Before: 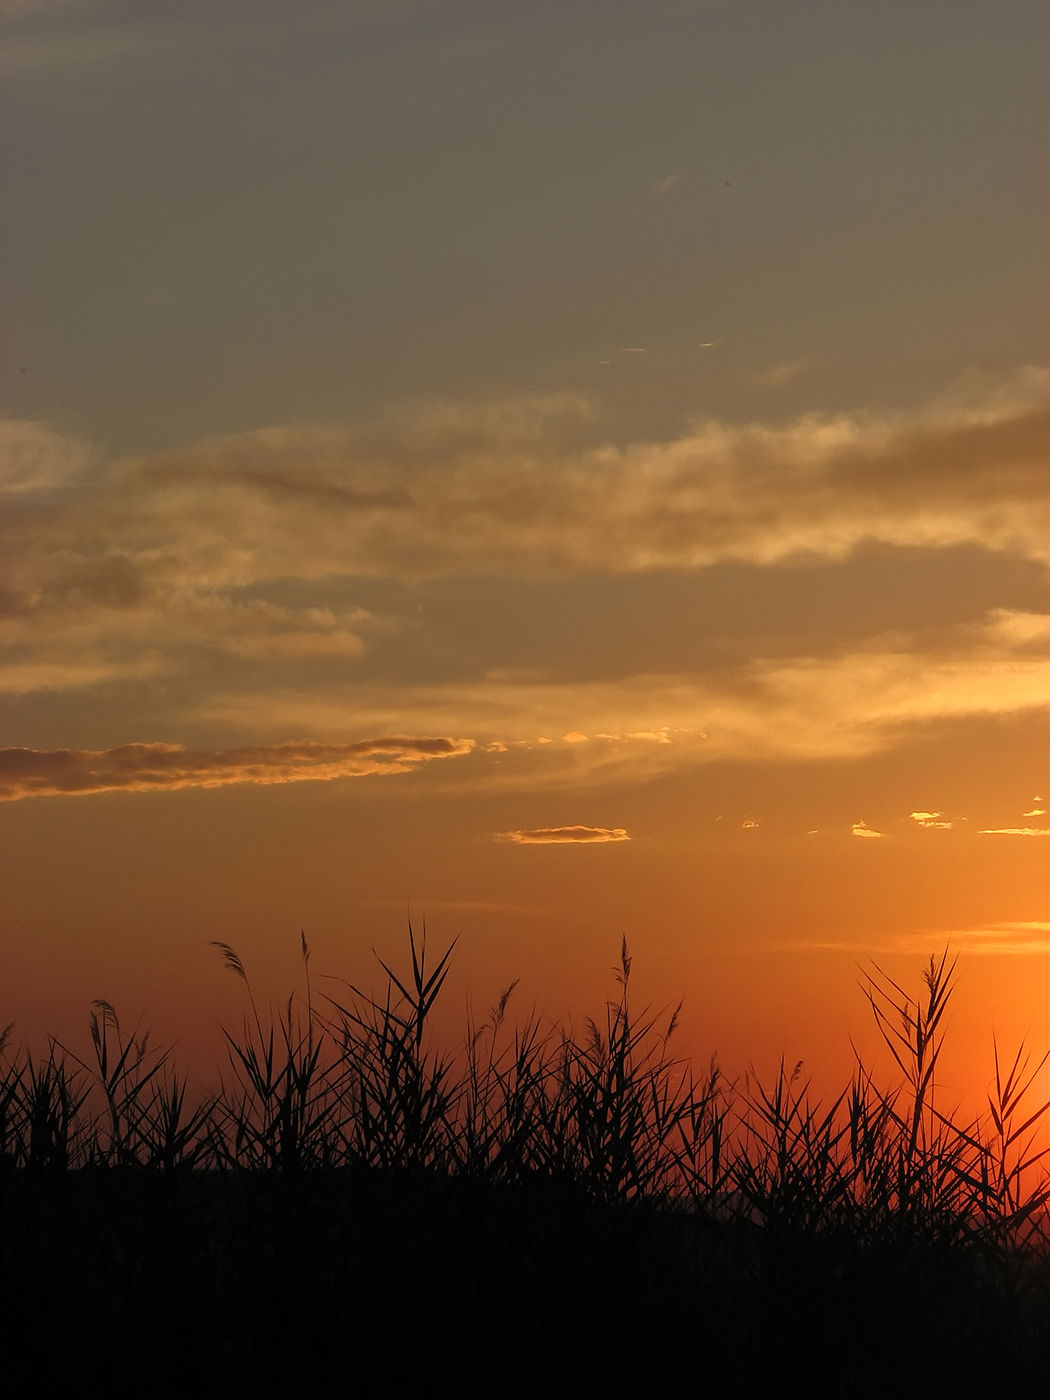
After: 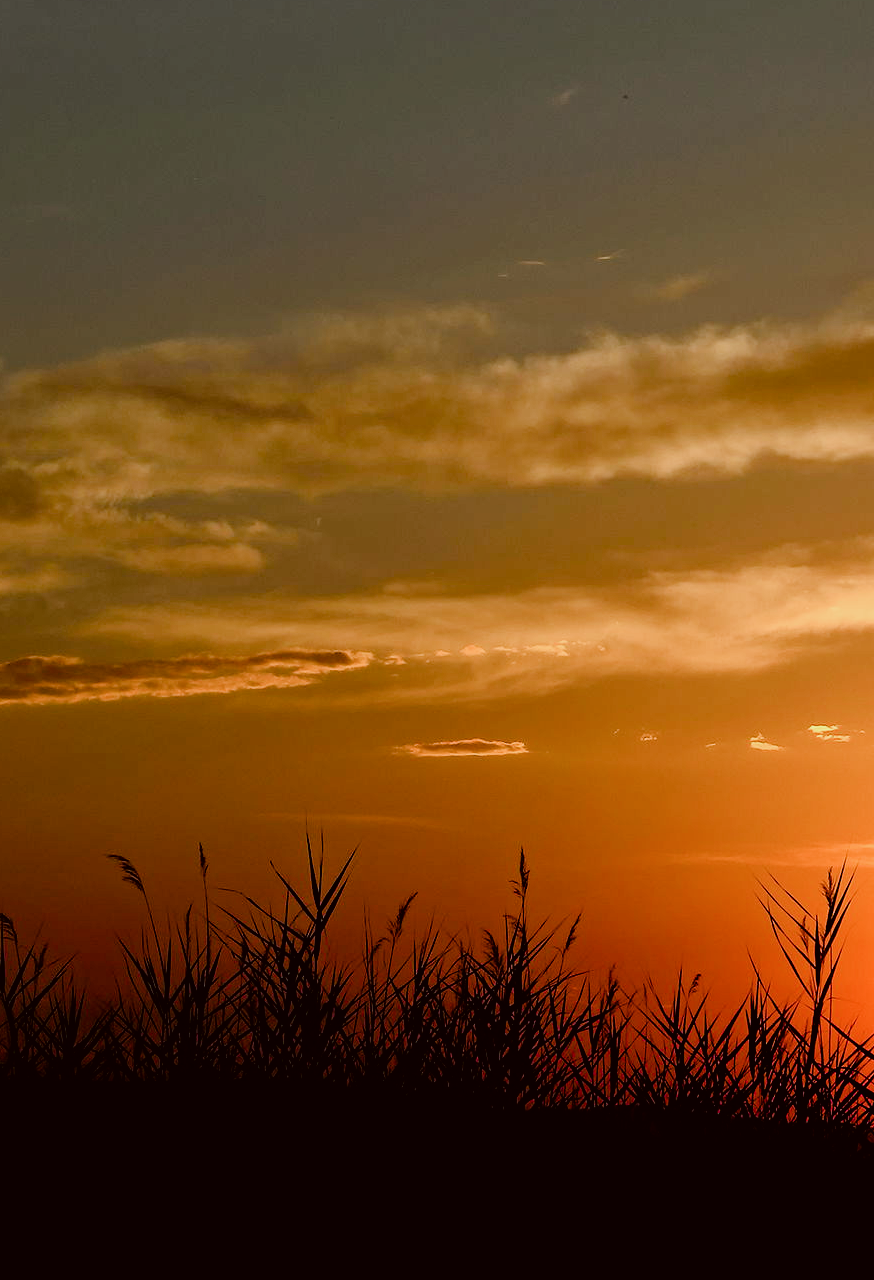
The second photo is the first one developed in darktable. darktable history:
color balance rgb: perceptual saturation grading › global saturation 24.582%, perceptual saturation grading › highlights -51.019%, perceptual saturation grading › mid-tones 19.366%, perceptual saturation grading › shadows 61.118%, global vibrance 3.29%
color correction: highlights a* -3.44, highlights b* -6.45, shadows a* 3.16, shadows b* 5.38
crop: left 9.794%, top 6.238%, right 6.958%, bottom 2.296%
haze removal: adaptive false
filmic rgb: black relative exposure -5.11 EV, white relative exposure 3.97 EV, hardness 2.88, contrast 1.507, color science v6 (2022), iterations of high-quality reconstruction 0
